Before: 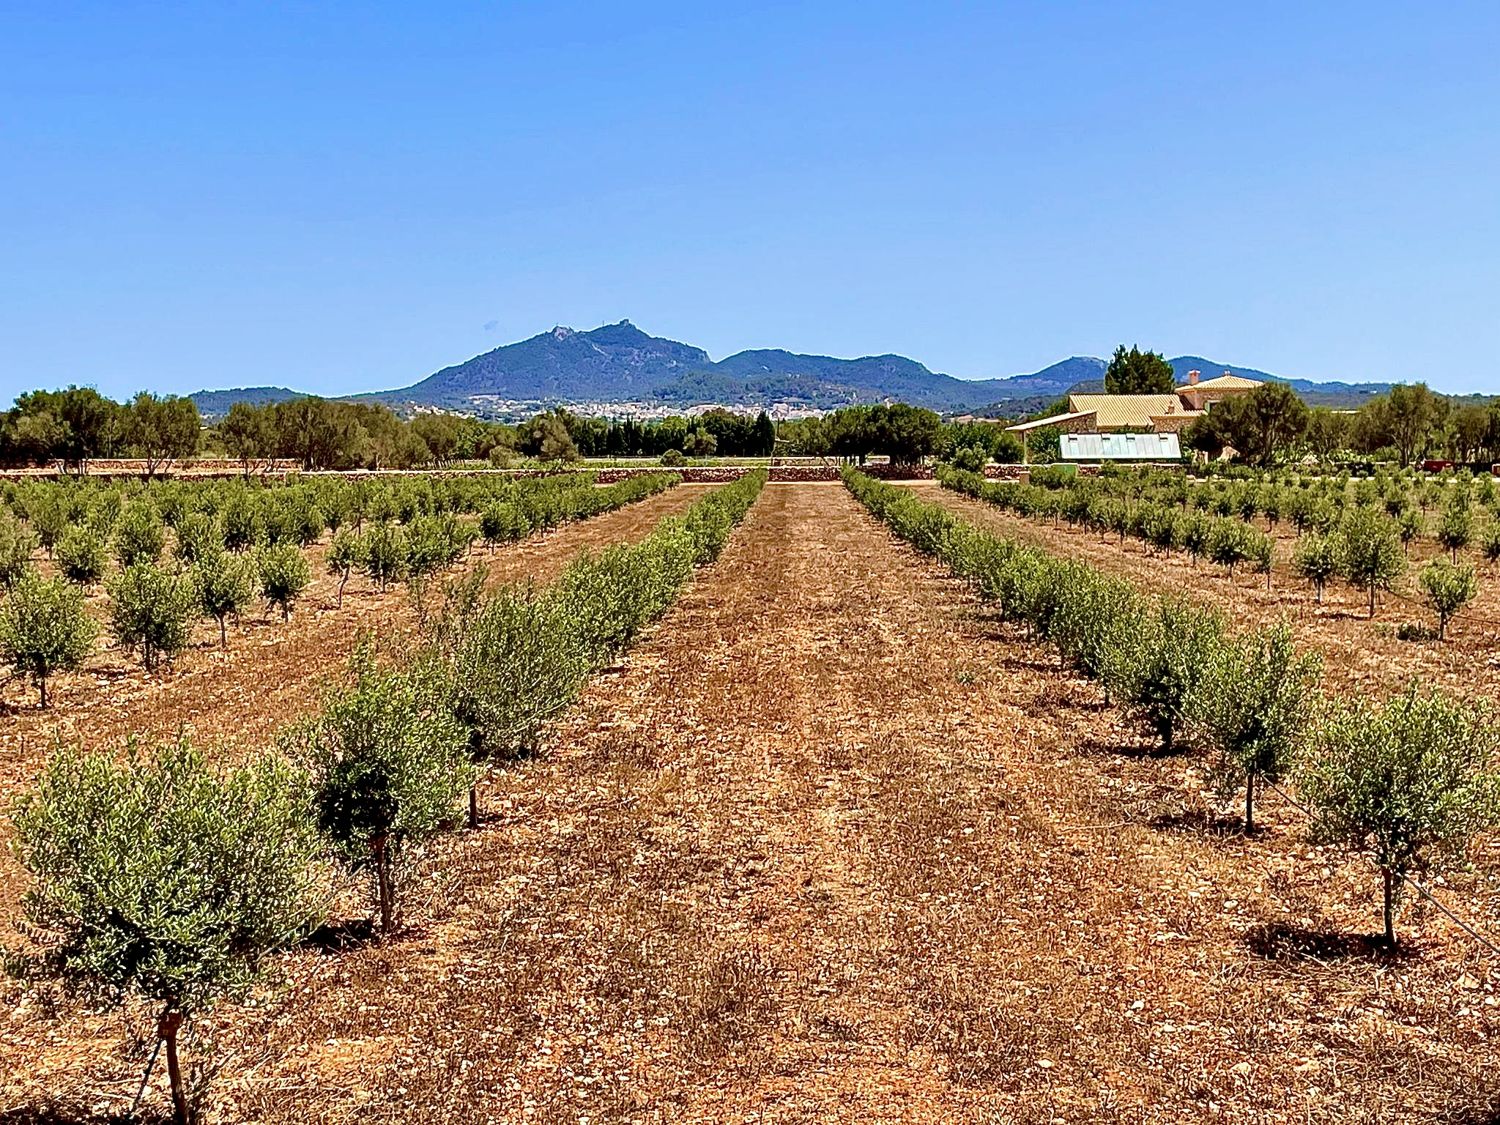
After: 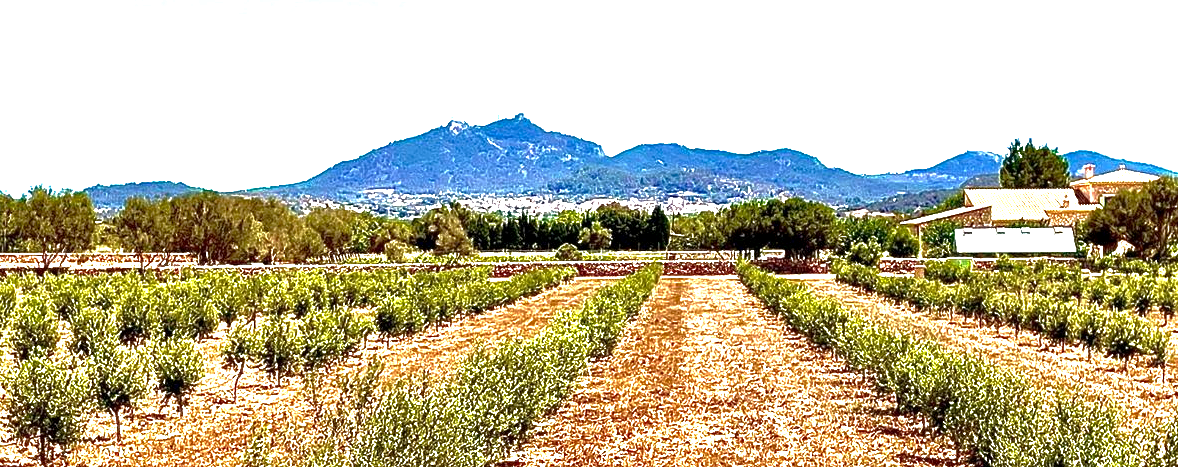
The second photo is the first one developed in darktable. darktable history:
exposure: black level correction 0.001, exposure 1.735 EV, compensate highlight preservation false
base curve: curves: ch0 [(0, 0) (0.841, 0.609) (1, 1)]
crop: left 7.036%, top 18.398%, right 14.379%, bottom 40.043%
